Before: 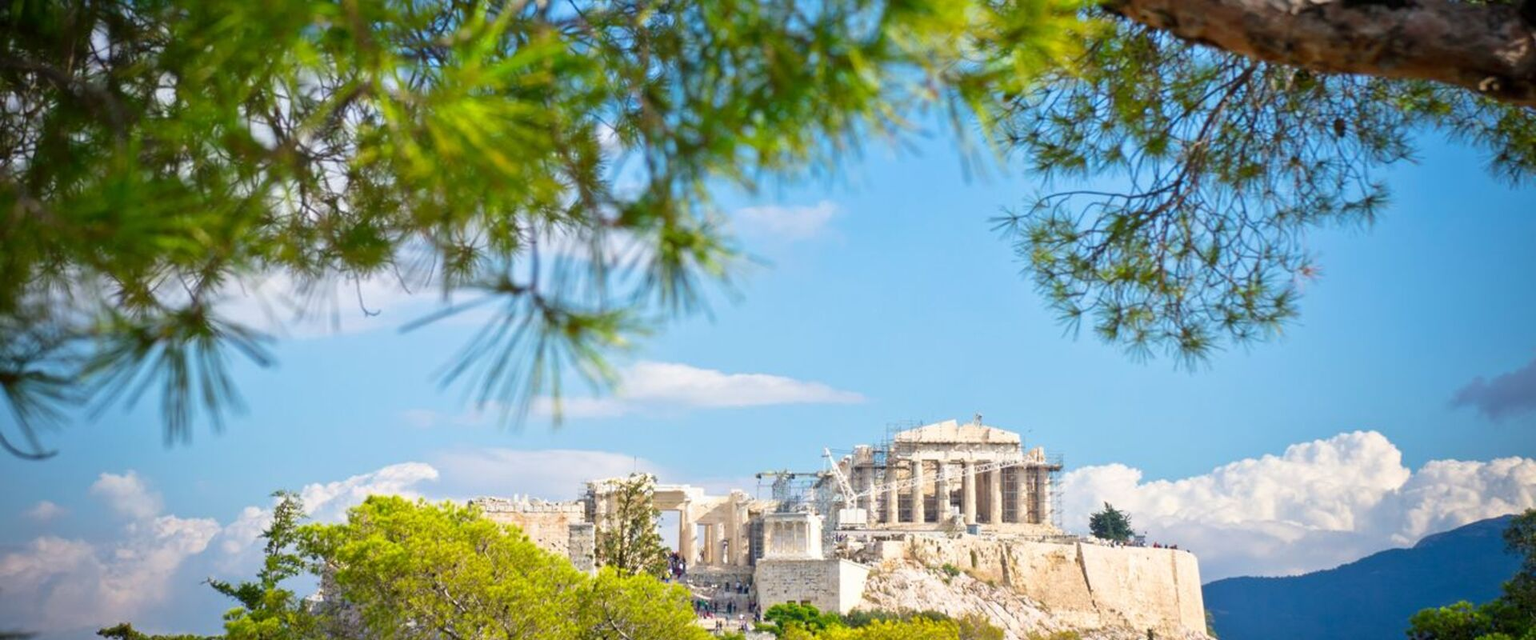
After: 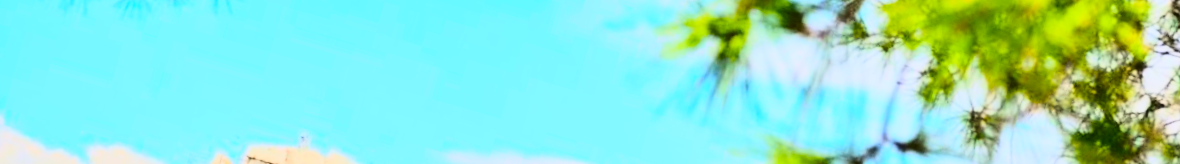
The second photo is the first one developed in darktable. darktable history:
rgb curve: curves: ch0 [(0, 0) (0.21, 0.15) (0.24, 0.21) (0.5, 0.75) (0.75, 0.96) (0.89, 0.99) (1, 1)]; ch1 [(0, 0.02) (0.21, 0.13) (0.25, 0.2) (0.5, 0.67) (0.75, 0.9) (0.89, 0.97) (1, 1)]; ch2 [(0, 0.02) (0.21, 0.13) (0.25, 0.2) (0.5, 0.67) (0.75, 0.9) (0.89, 0.97) (1, 1)], compensate middle gray true
crop and rotate: angle 16.12°, top 30.835%, bottom 35.653%
tone curve: curves: ch0 [(0, 0.011) (0.104, 0.085) (0.236, 0.234) (0.398, 0.507) (0.498, 0.621) (0.65, 0.757) (0.835, 0.883) (1, 0.961)]; ch1 [(0, 0) (0.353, 0.344) (0.43, 0.401) (0.479, 0.476) (0.502, 0.502) (0.54, 0.542) (0.602, 0.613) (0.638, 0.668) (0.693, 0.727) (1, 1)]; ch2 [(0, 0) (0.34, 0.314) (0.434, 0.43) (0.5, 0.506) (0.521, 0.54) (0.54, 0.56) (0.595, 0.613) (0.644, 0.729) (1, 1)], color space Lab, independent channels, preserve colors none
shadows and highlights: shadows 49, highlights -41, soften with gaussian
